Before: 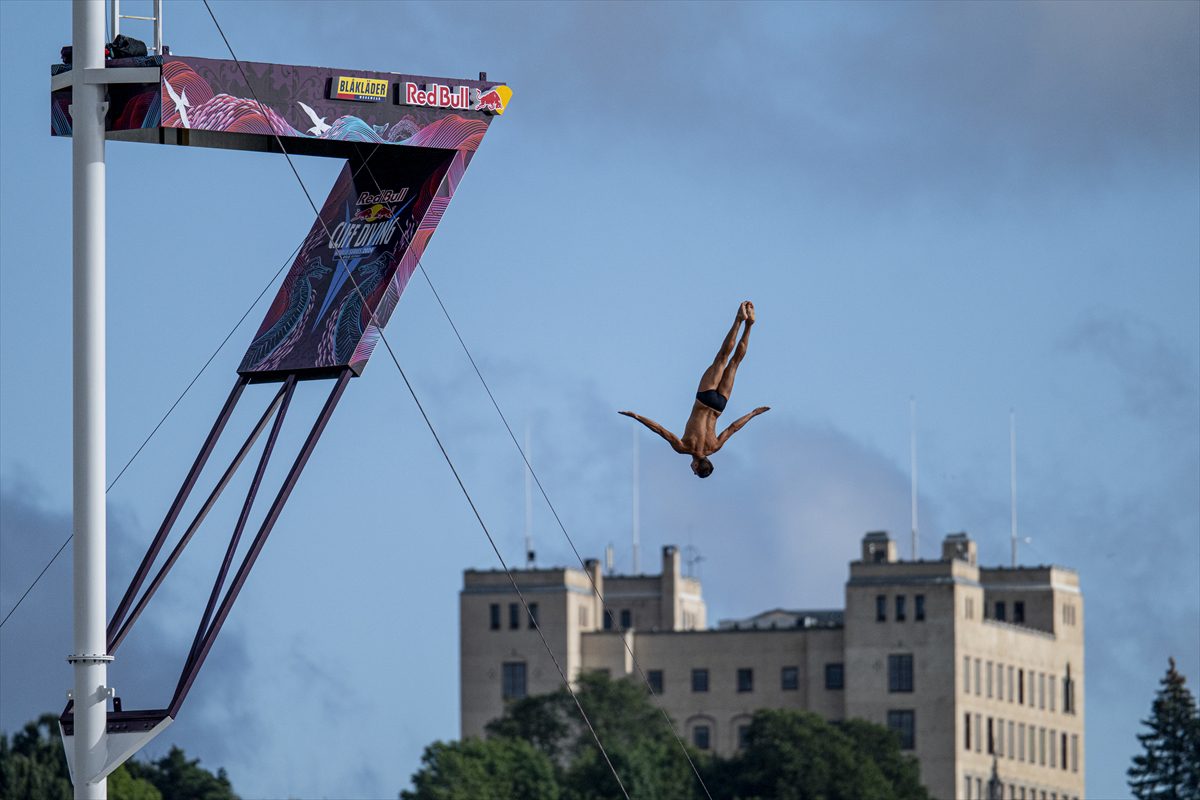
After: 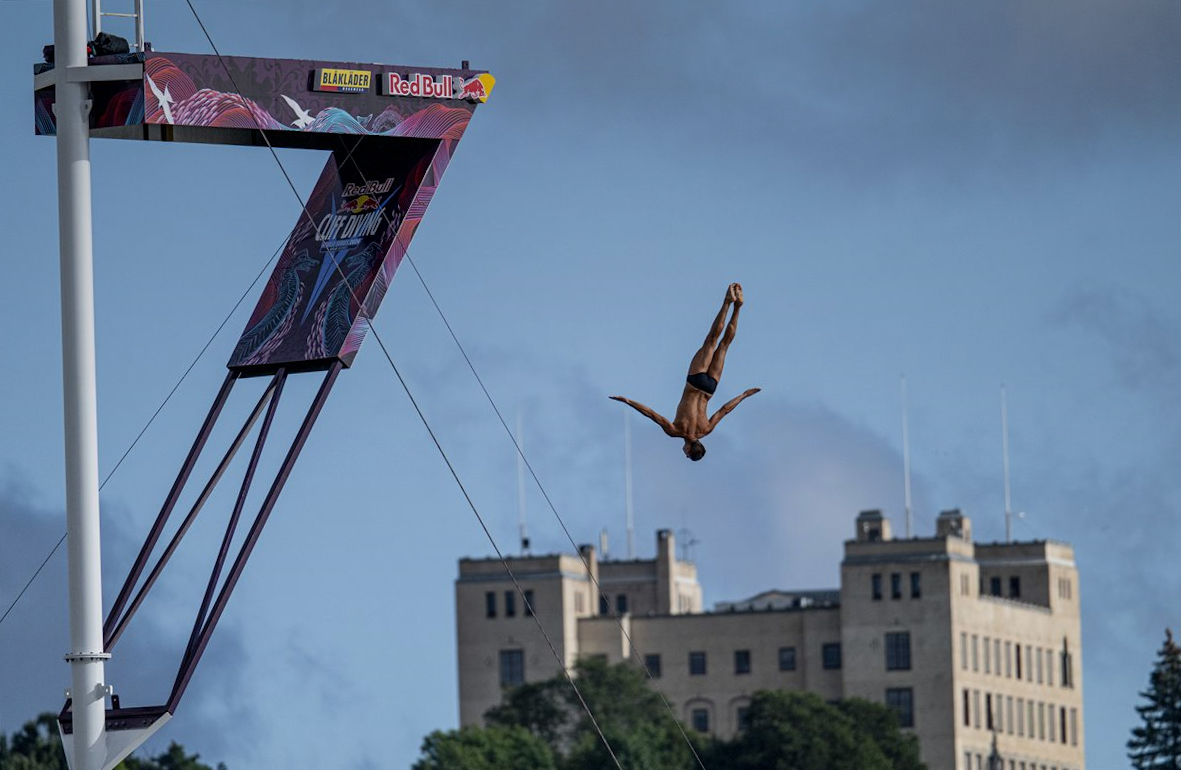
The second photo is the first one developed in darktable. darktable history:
rotate and perspective: rotation -1.42°, crop left 0.016, crop right 0.984, crop top 0.035, crop bottom 0.965
graduated density: on, module defaults
